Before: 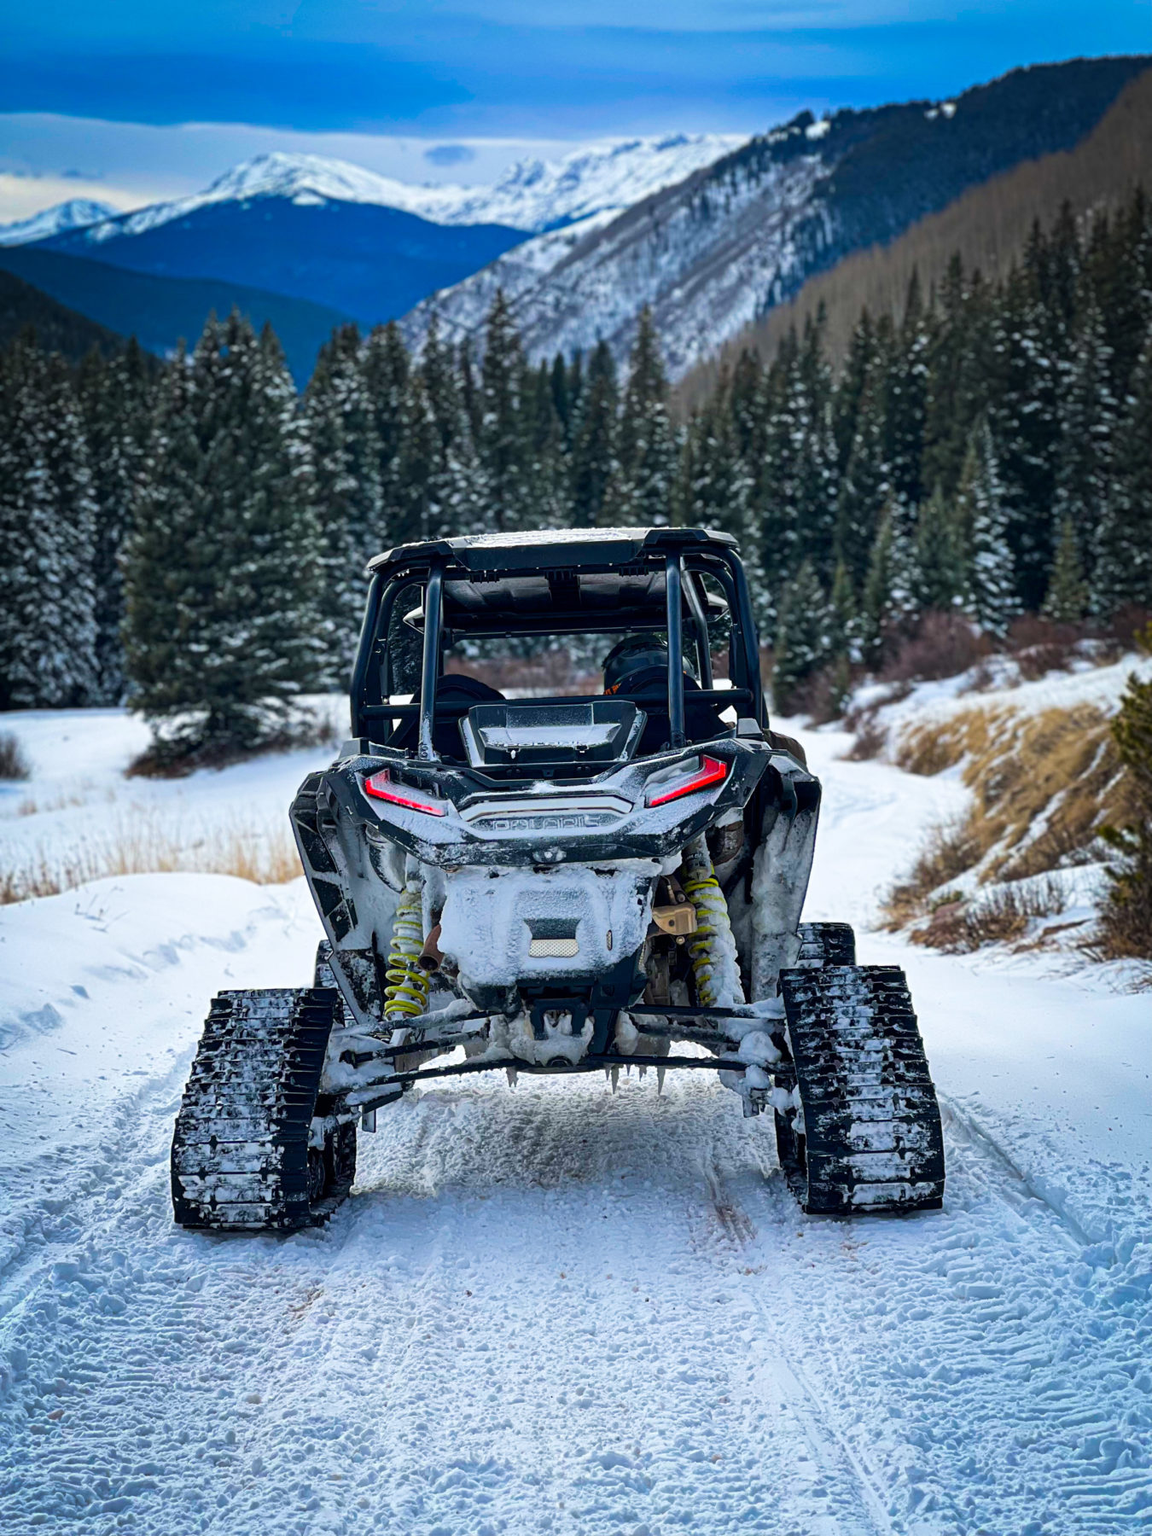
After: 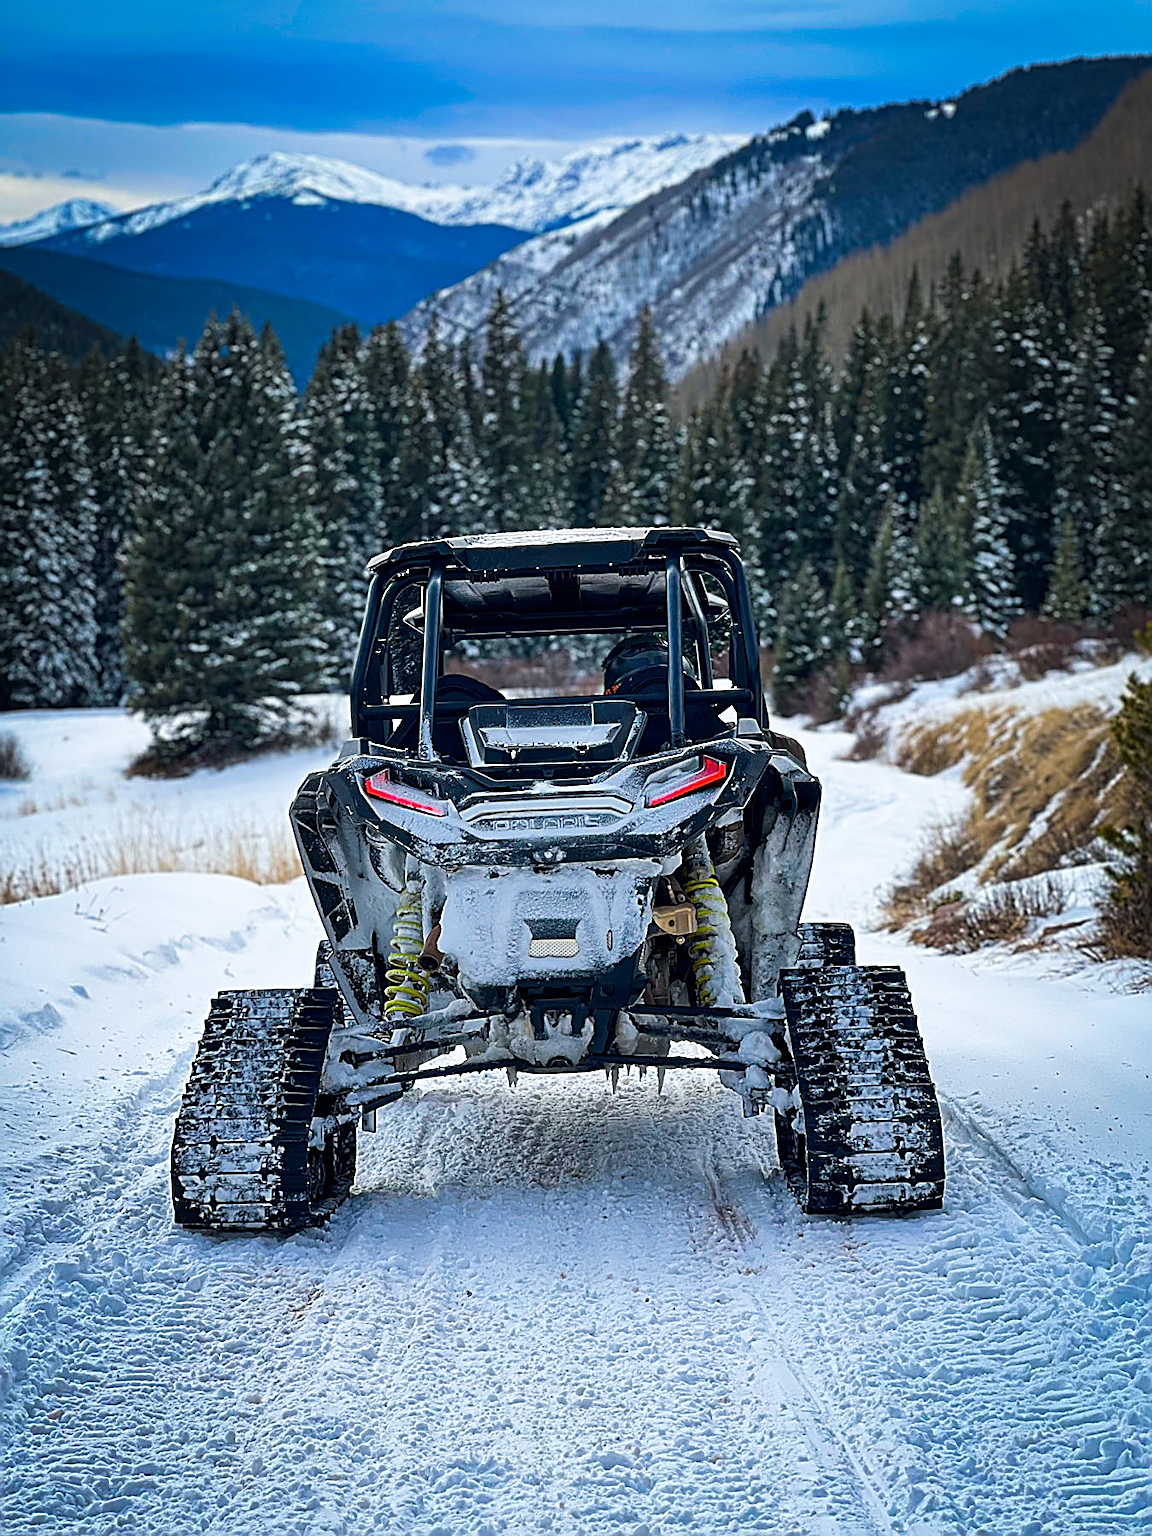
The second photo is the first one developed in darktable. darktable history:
sharpen: radius 1.734, amount 1.295
